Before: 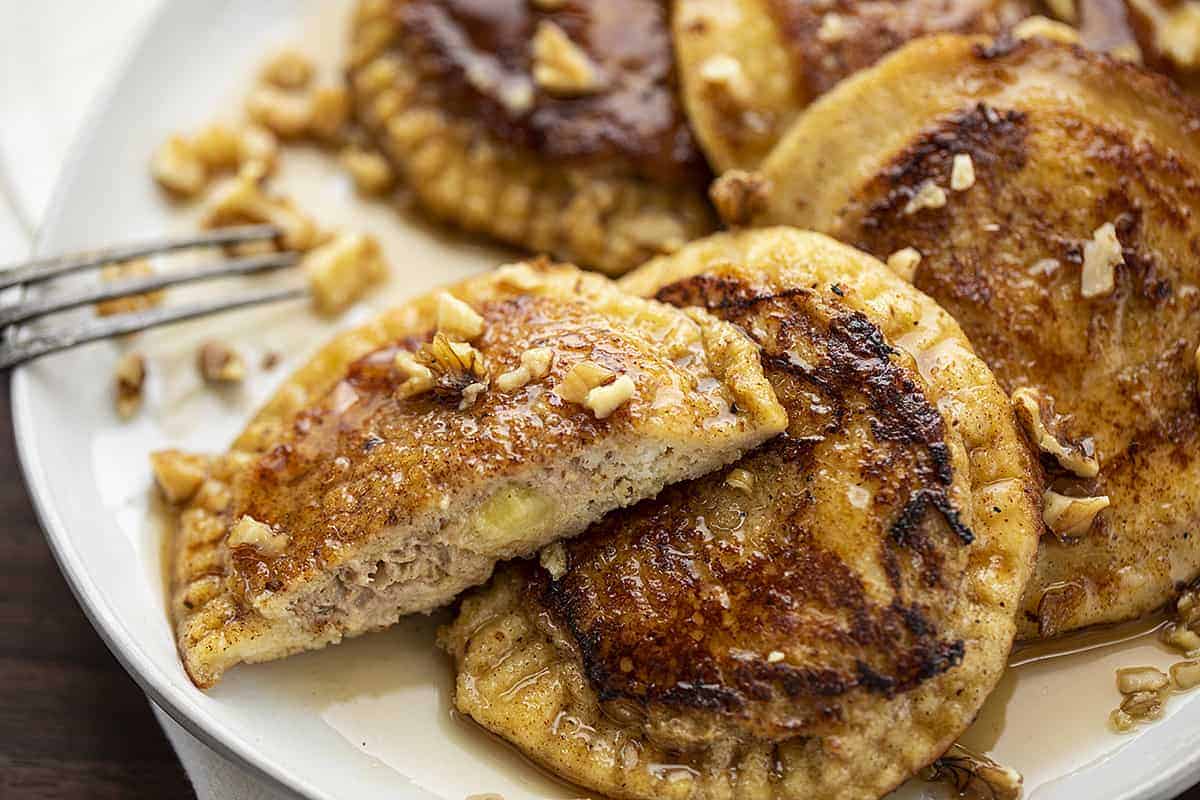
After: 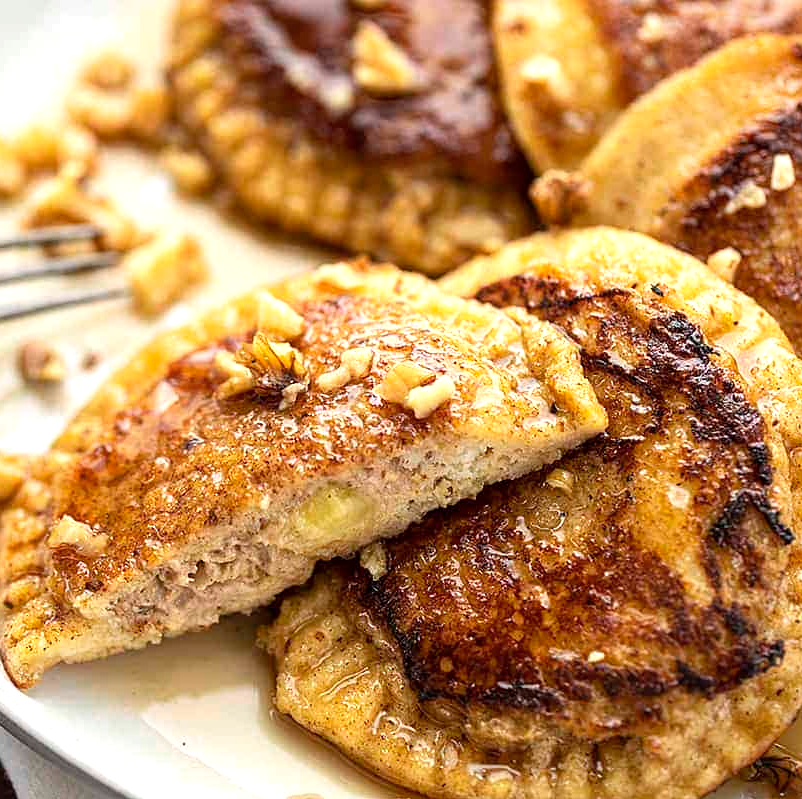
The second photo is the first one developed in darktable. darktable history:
color zones: curves: ch0 [(0.25, 0.5) (0.636, 0.25) (0.75, 0.5)]
tone equalizer: -8 EV -0.434 EV, -7 EV -0.361 EV, -6 EV -0.313 EV, -5 EV -0.237 EV, -3 EV 0.223 EV, -2 EV 0.358 EV, -1 EV 0.373 EV, +0 EV 0.437 EV, smoothing diameter 24.84%, edges refinement/feathering 10.32, preserve details guided filter
crop and rotate: left 15.022%, right 18.112%
